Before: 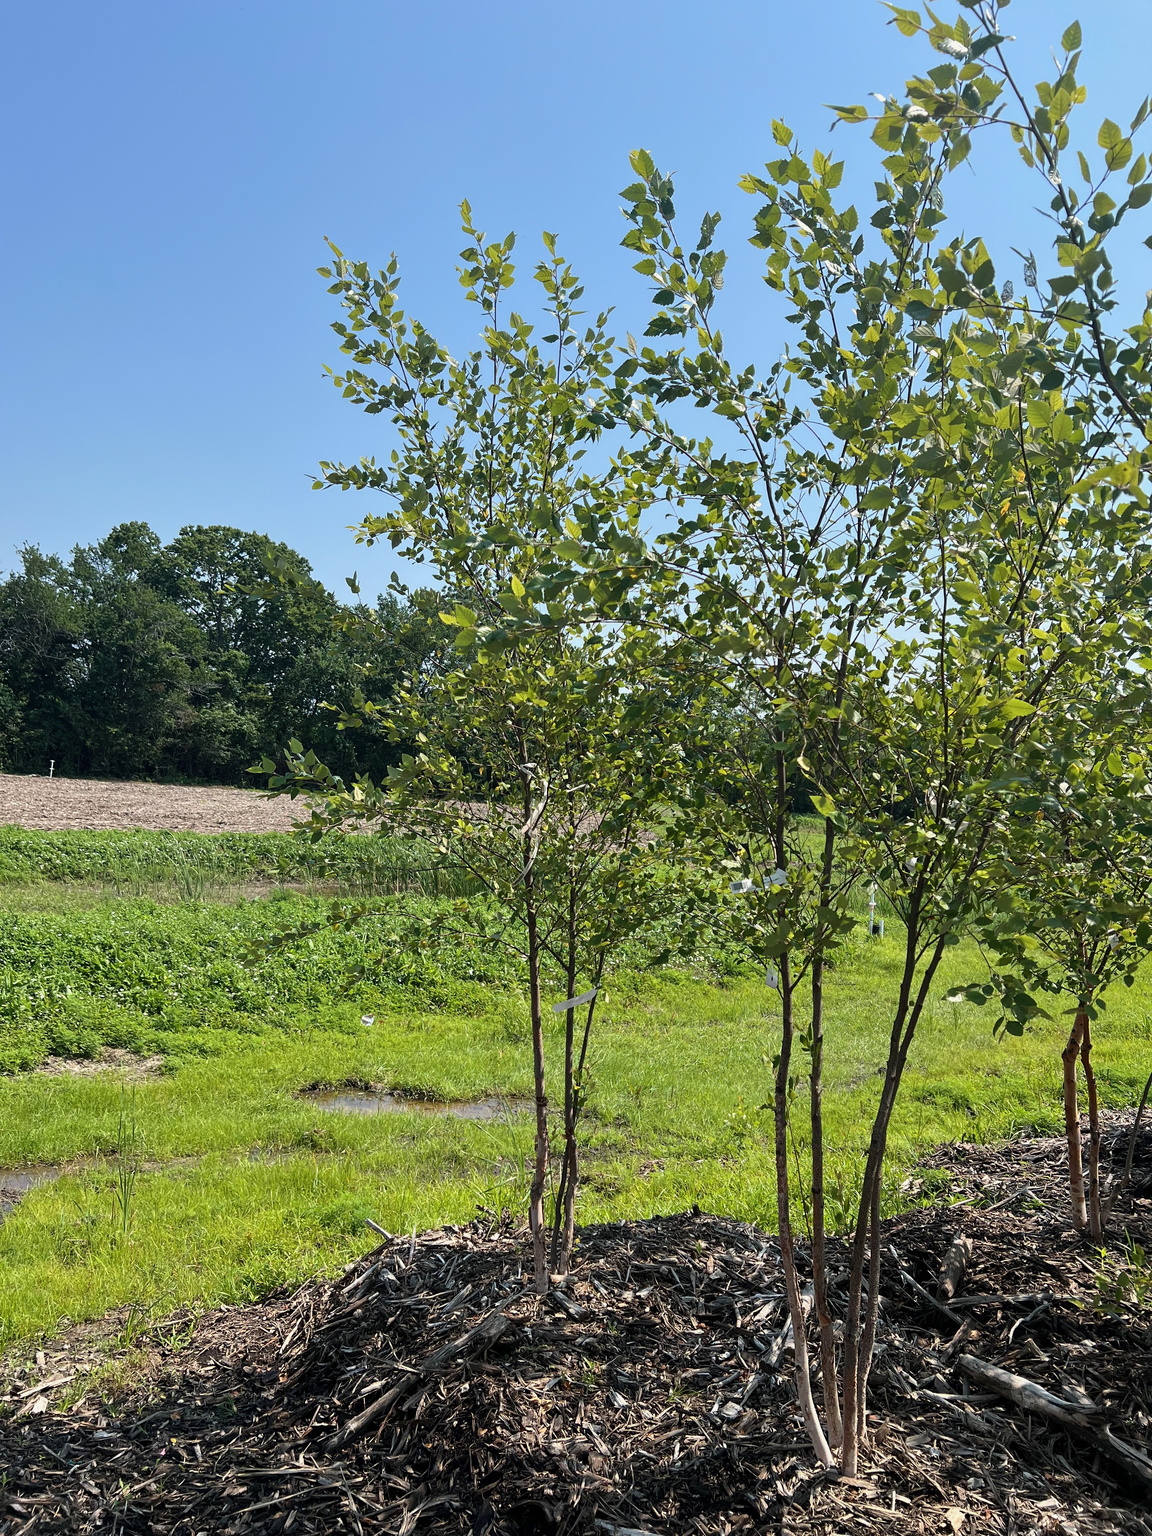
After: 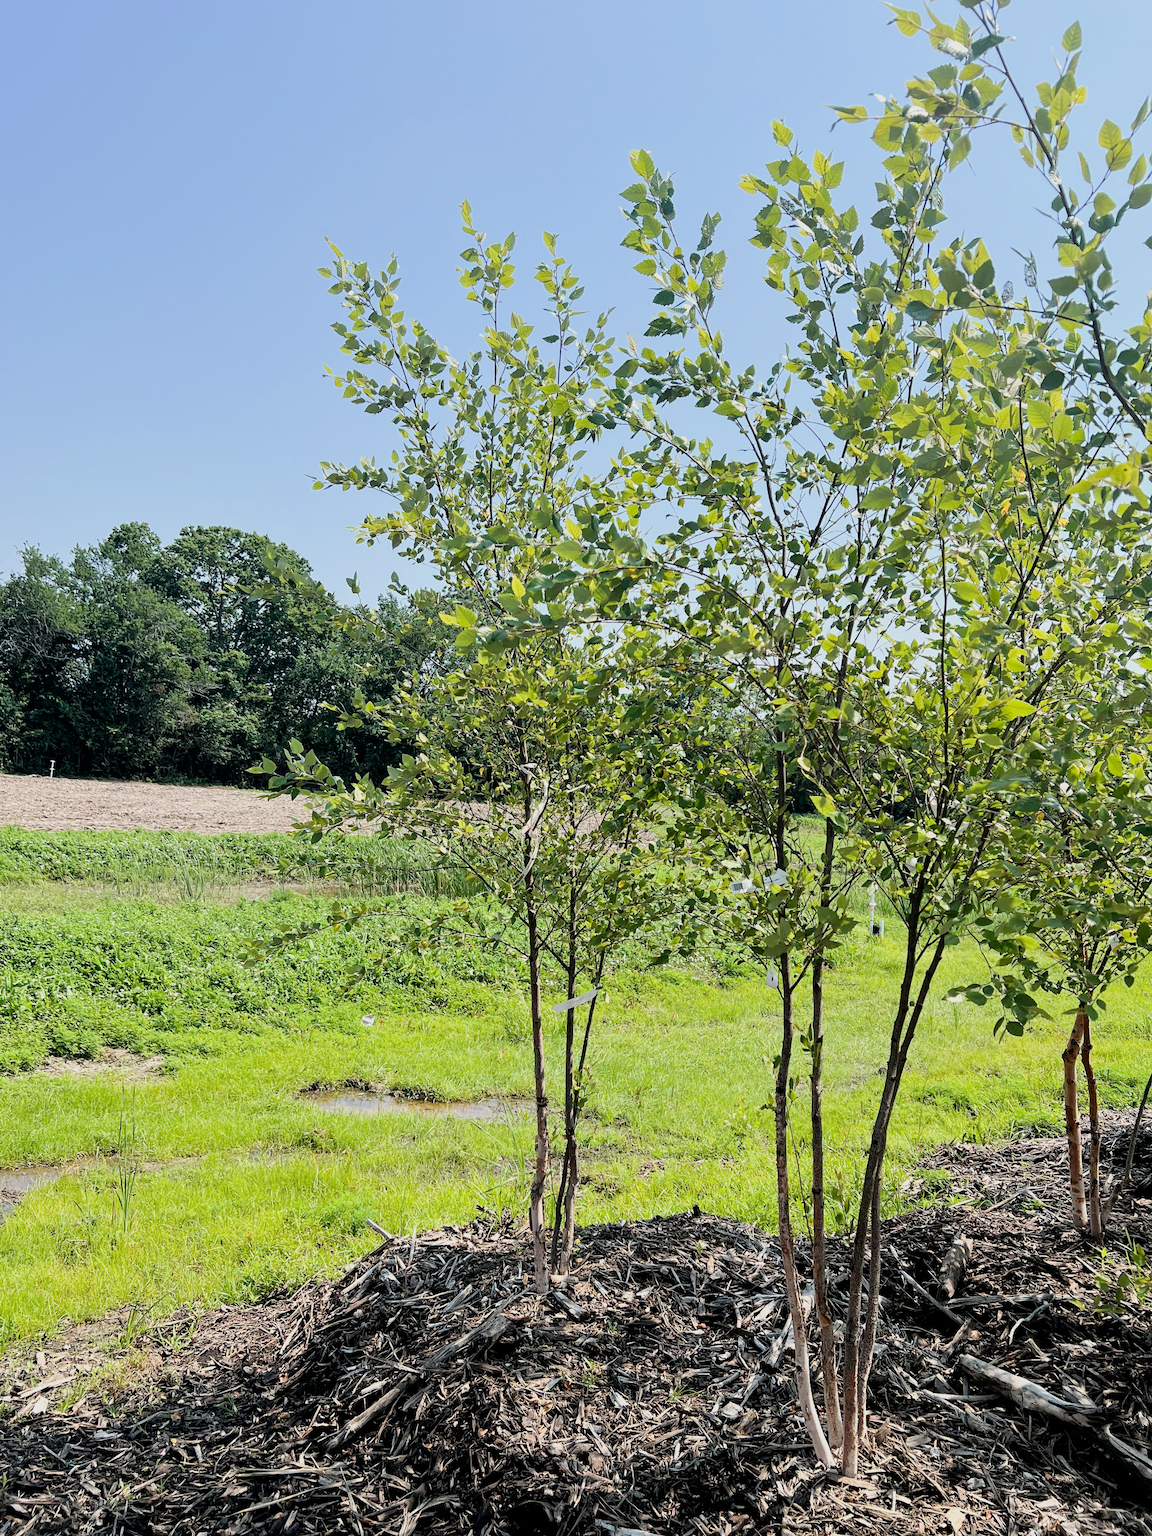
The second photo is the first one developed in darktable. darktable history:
filmic rgb: black relative exposure -6.98 EV, white relative exposure 5.63 EV, hardness 2.86
exposure: black level correction 0, exposure 1.1 EV, compensate highlight preservation false
